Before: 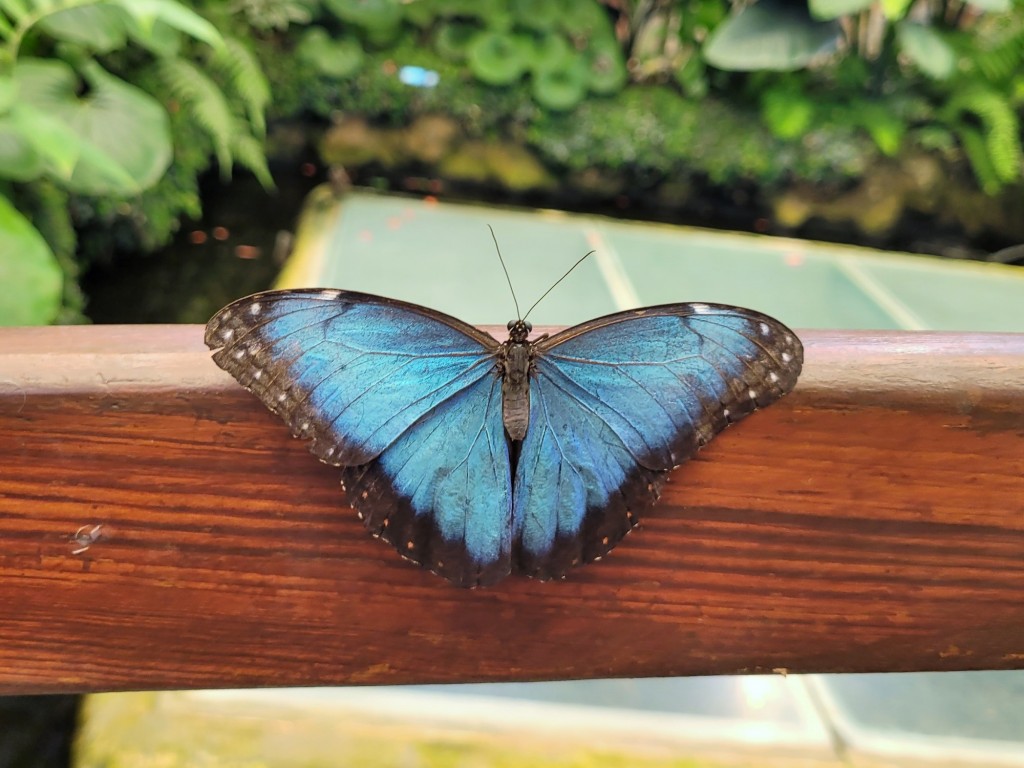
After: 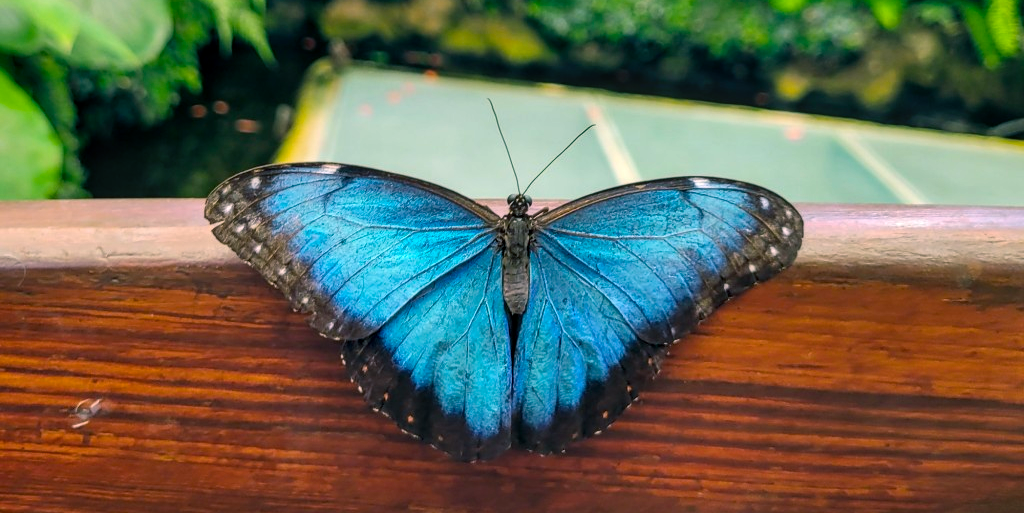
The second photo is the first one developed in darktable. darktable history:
crop: top 16.475%, bottom 16.685%
local contrast: on, module defaults
color balance rgb: power › luminance -7.534%, power › chroma 2.246%, power › hue 220.93°, highlights gain › chroma 0.874%, highlights gain › hue 25.72°, perceptual saturation grading › global saturation 42.45%, global vibrance 5.07%, contrast 3.036%
